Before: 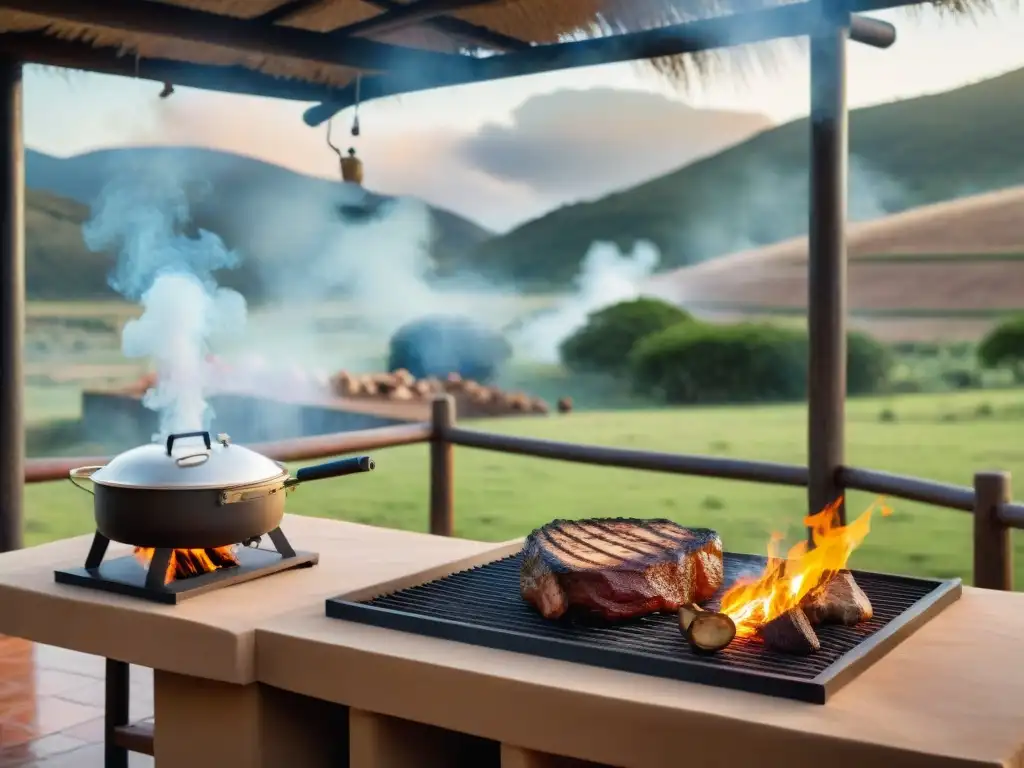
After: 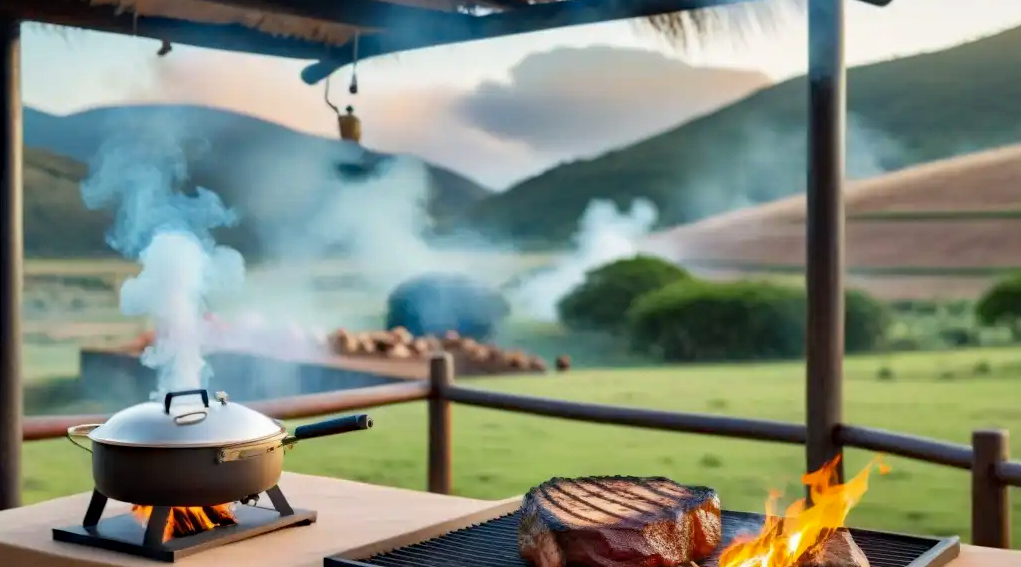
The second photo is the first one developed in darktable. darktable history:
haze removal: compatibility mode true, adaptive false
crop: left 0.249%, top 5.512%, bottom 19.873%
